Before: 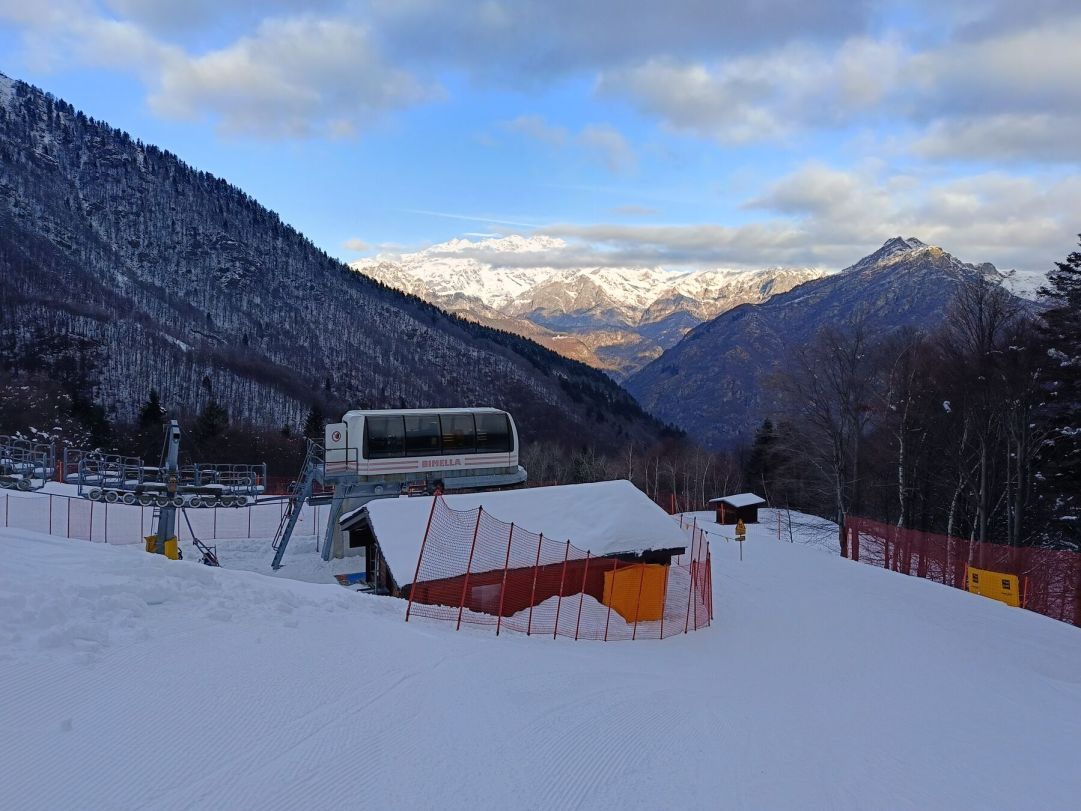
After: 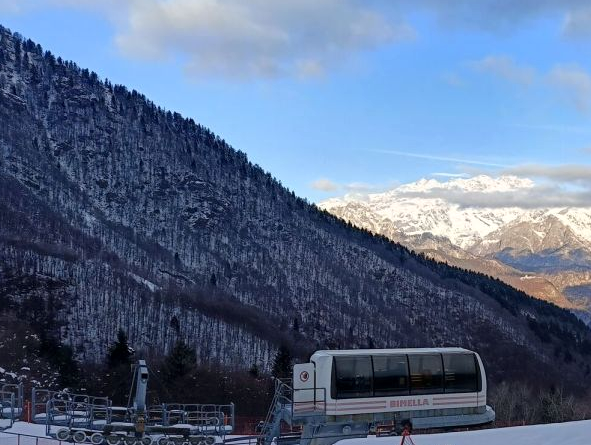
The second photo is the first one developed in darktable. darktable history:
crop and rotate: left 3.047%, top 7.509%, right 42.236%, bottom 37.598%
local contrast: mode bilateral grid, contrast 20, coarseness 50, detail 120%, midtone range 0.2
